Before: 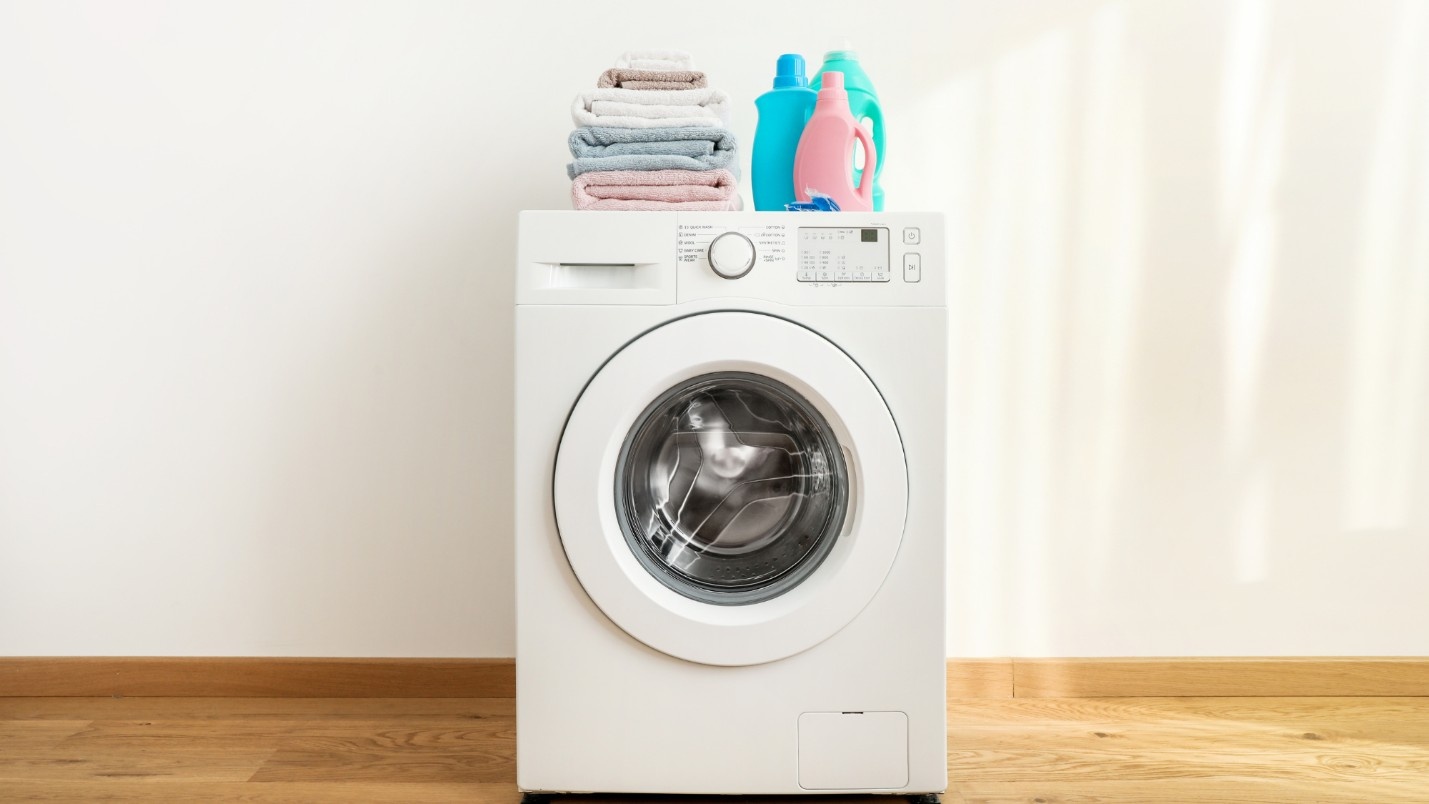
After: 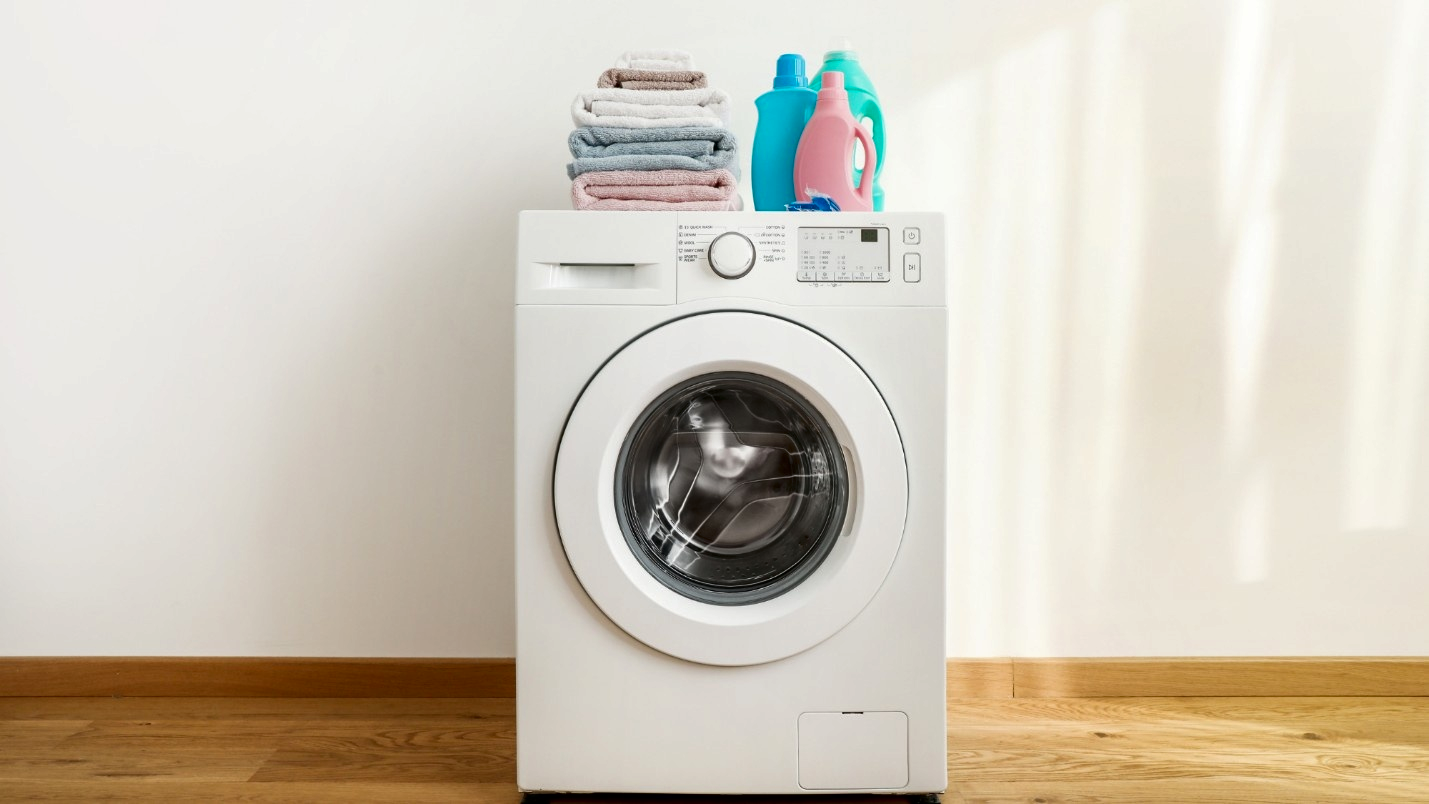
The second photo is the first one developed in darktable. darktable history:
contrast brightness saturation: brightness -0.21, saturation 0.082
